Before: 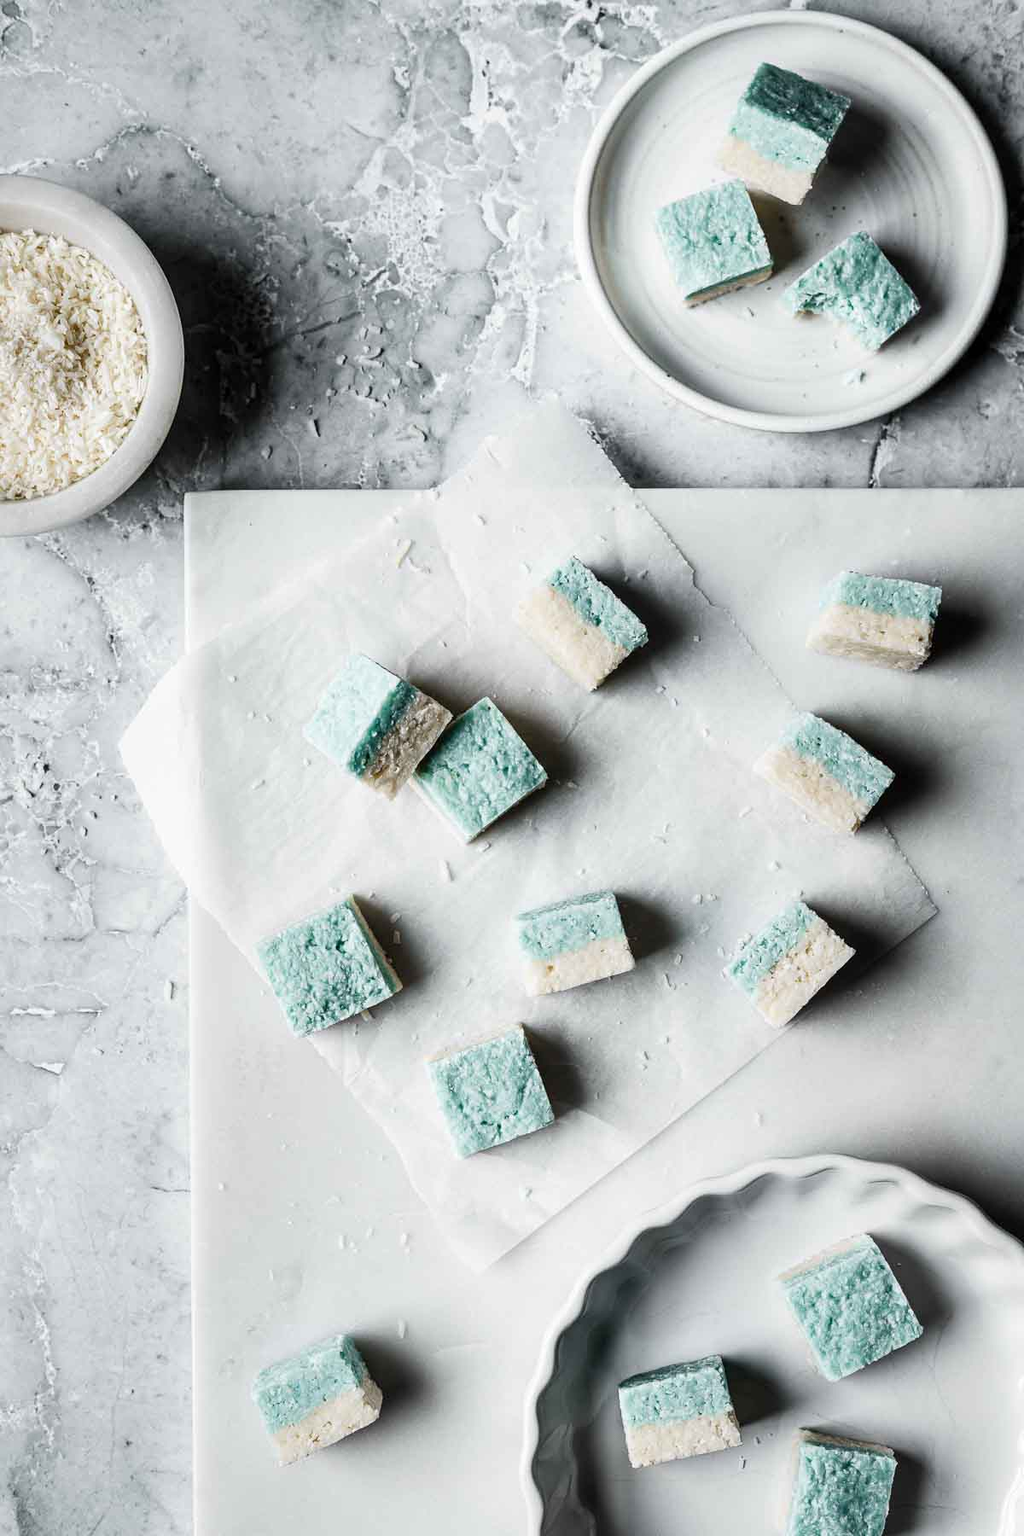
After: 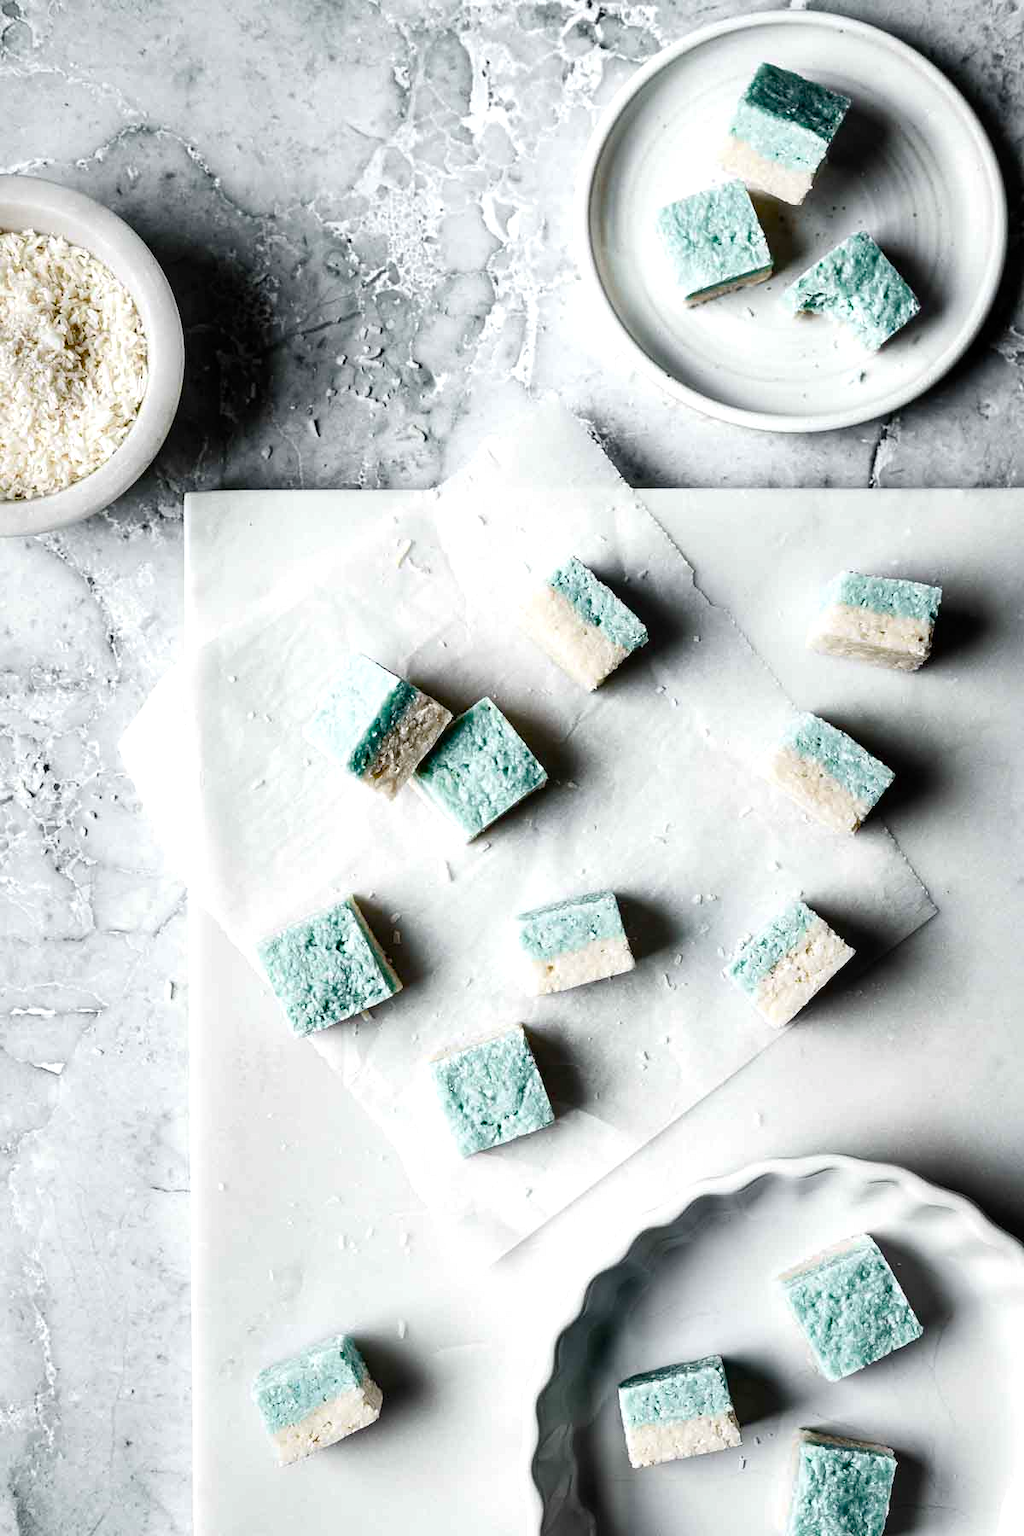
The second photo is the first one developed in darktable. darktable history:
color balance rgb: perceptual saturation grading › global saturation 20%, perceptual saturation grading › highlights -25.271%, perceptual saturation grading › shadows 24.69%, global vibrance 6.479%, contrast 12.527%, saturation formula JzAzBz (2021)
